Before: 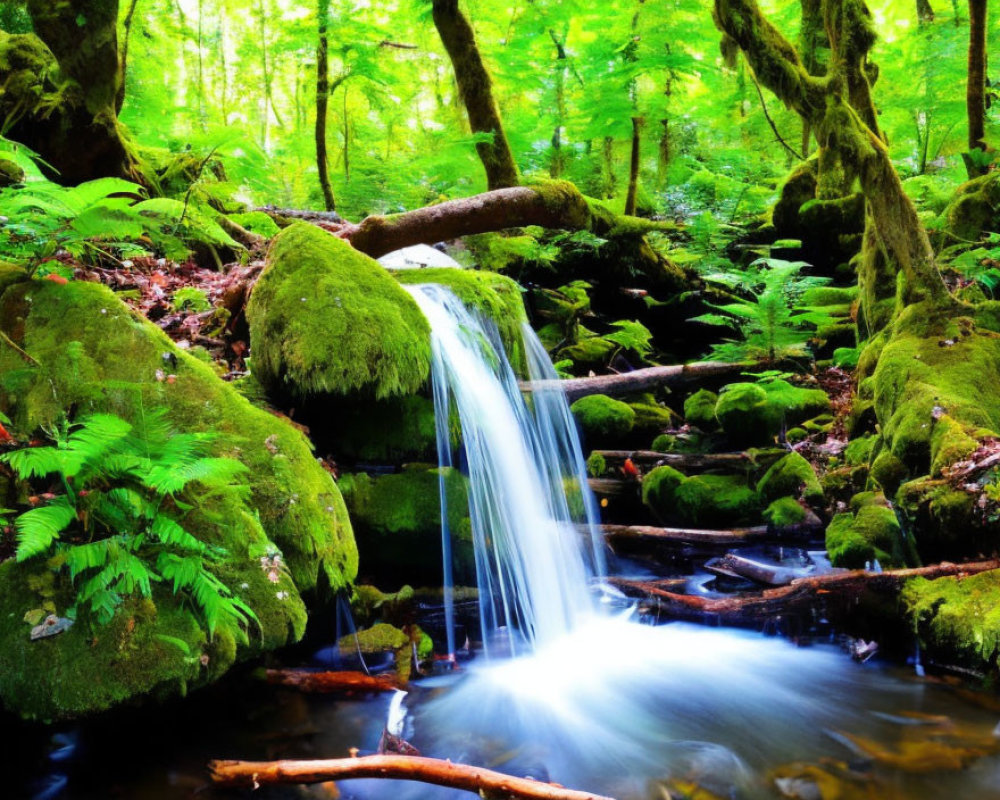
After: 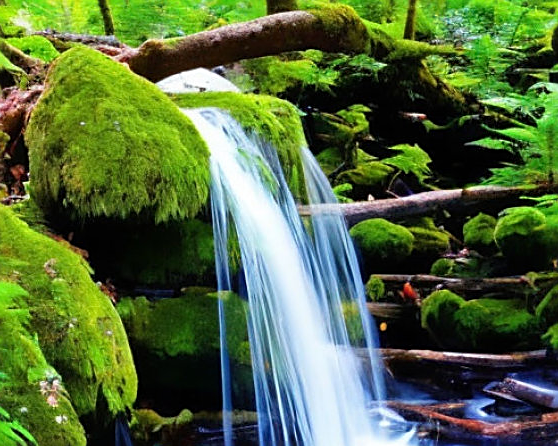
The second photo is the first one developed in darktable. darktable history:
crop and rotate: left 22.13%, top 22.054%, right 22.026%, bottom 22.102%
sharpen: on, module defaults
